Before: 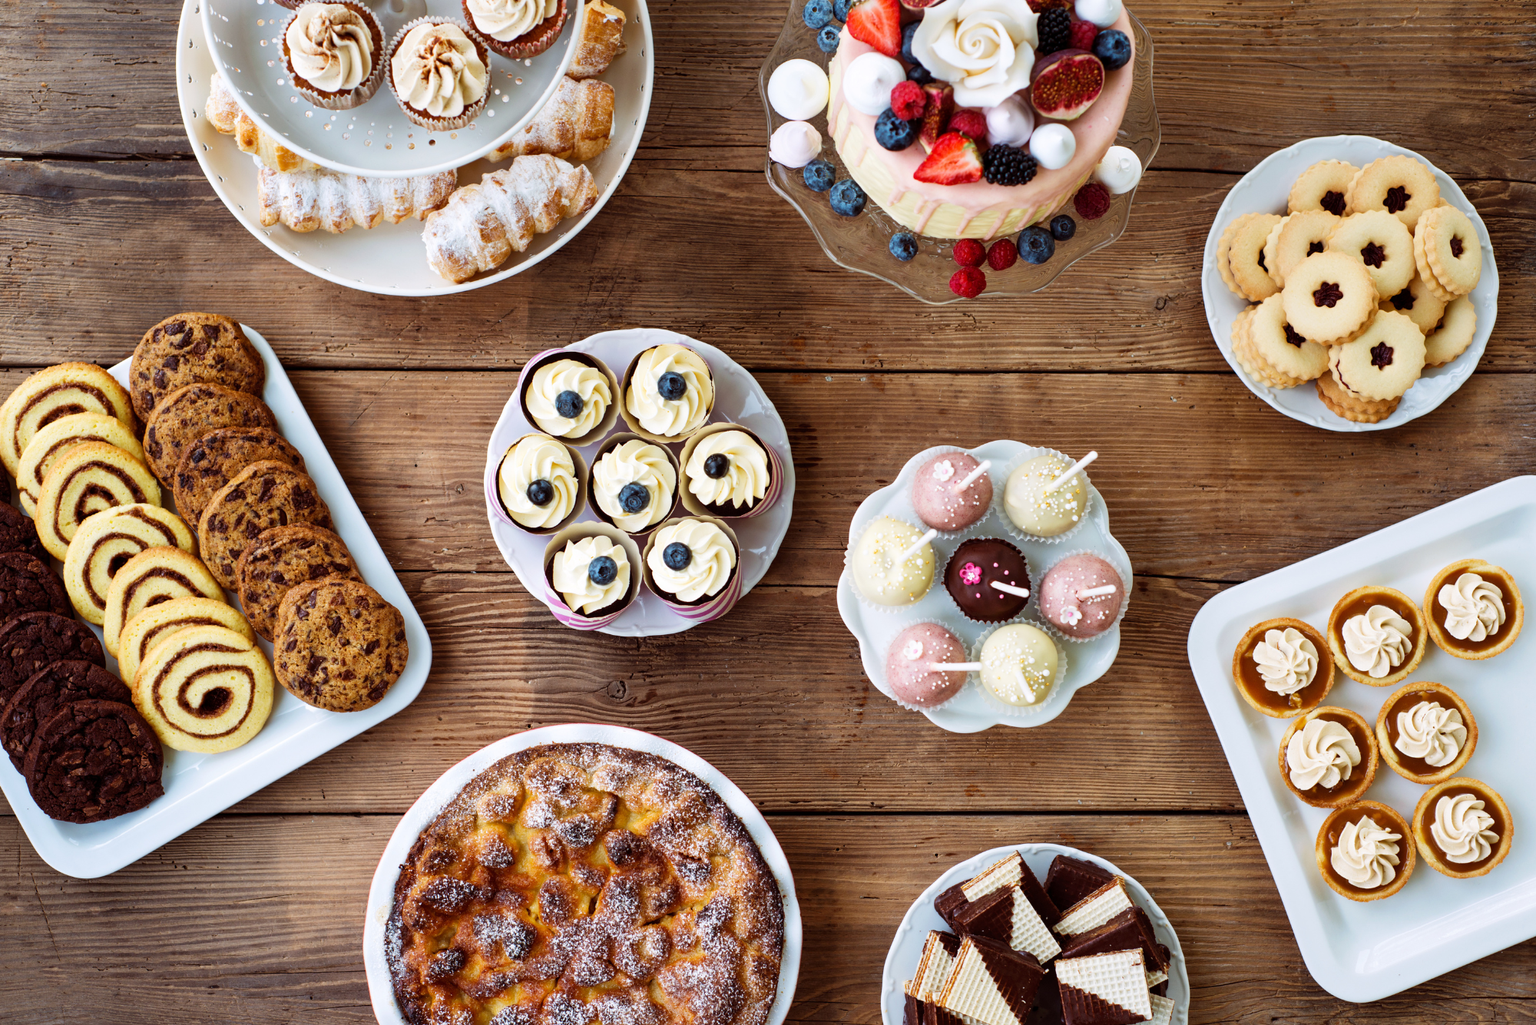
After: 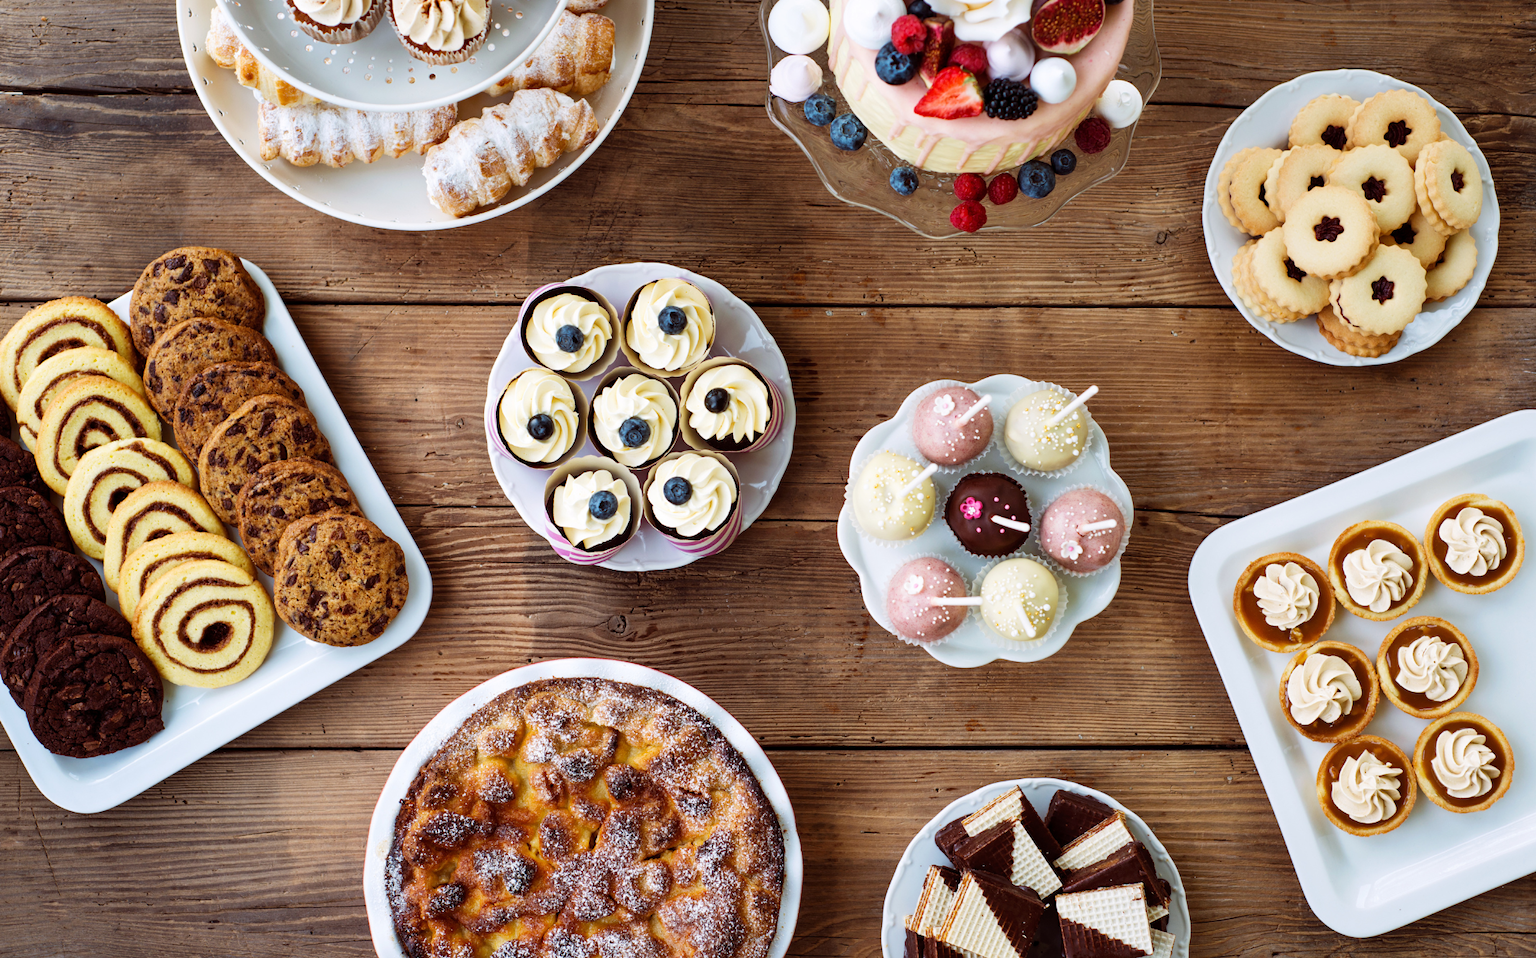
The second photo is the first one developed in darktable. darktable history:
crop and rotate: top 6.462%
